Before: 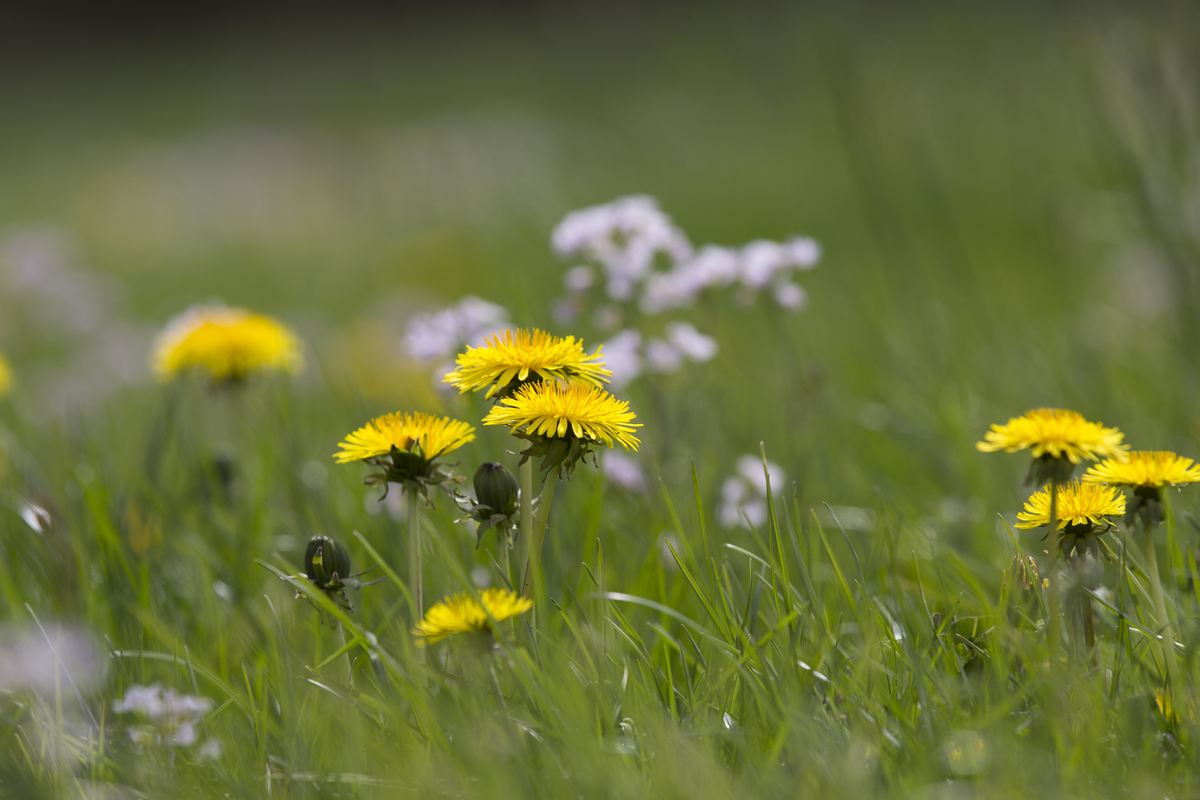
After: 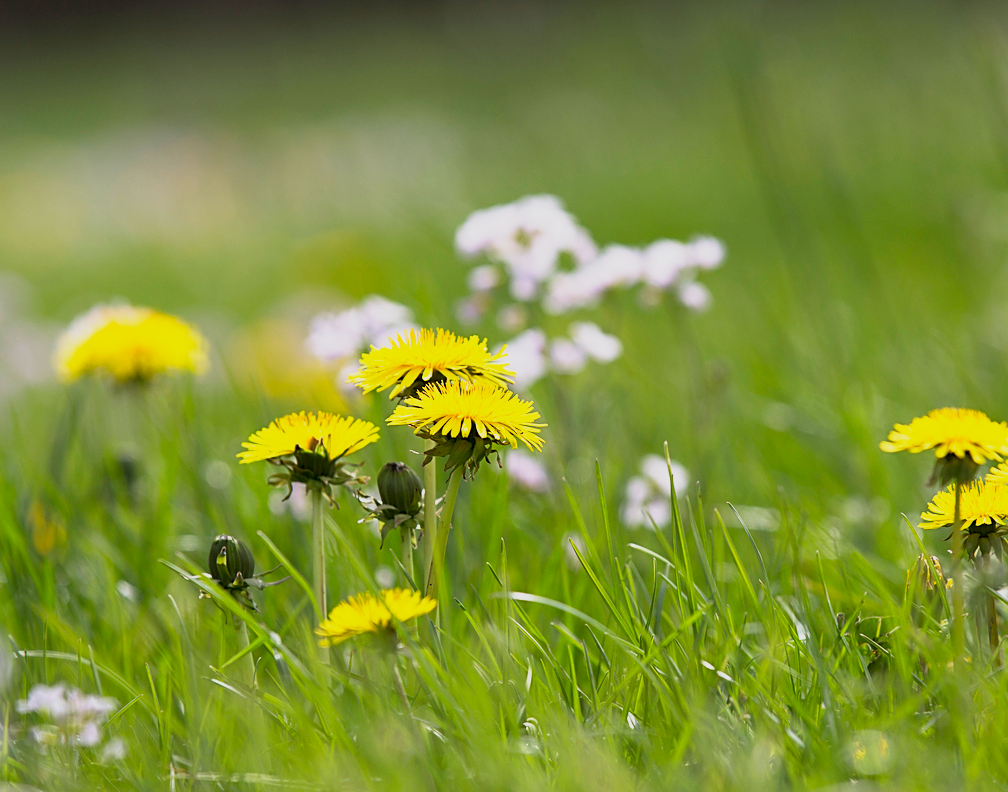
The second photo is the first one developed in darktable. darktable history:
sharpen: on, module defaults
shadows and highlights: radius 121.13, shadows 21.4, white point adjustment -9.72, highlights -14.39, soften with gaussian
base curve: curves: ch0 [(0, 0) (0.495, 0.917) (1, 1)], preserve colors none
crop: left 8.026%, right 7.374%
